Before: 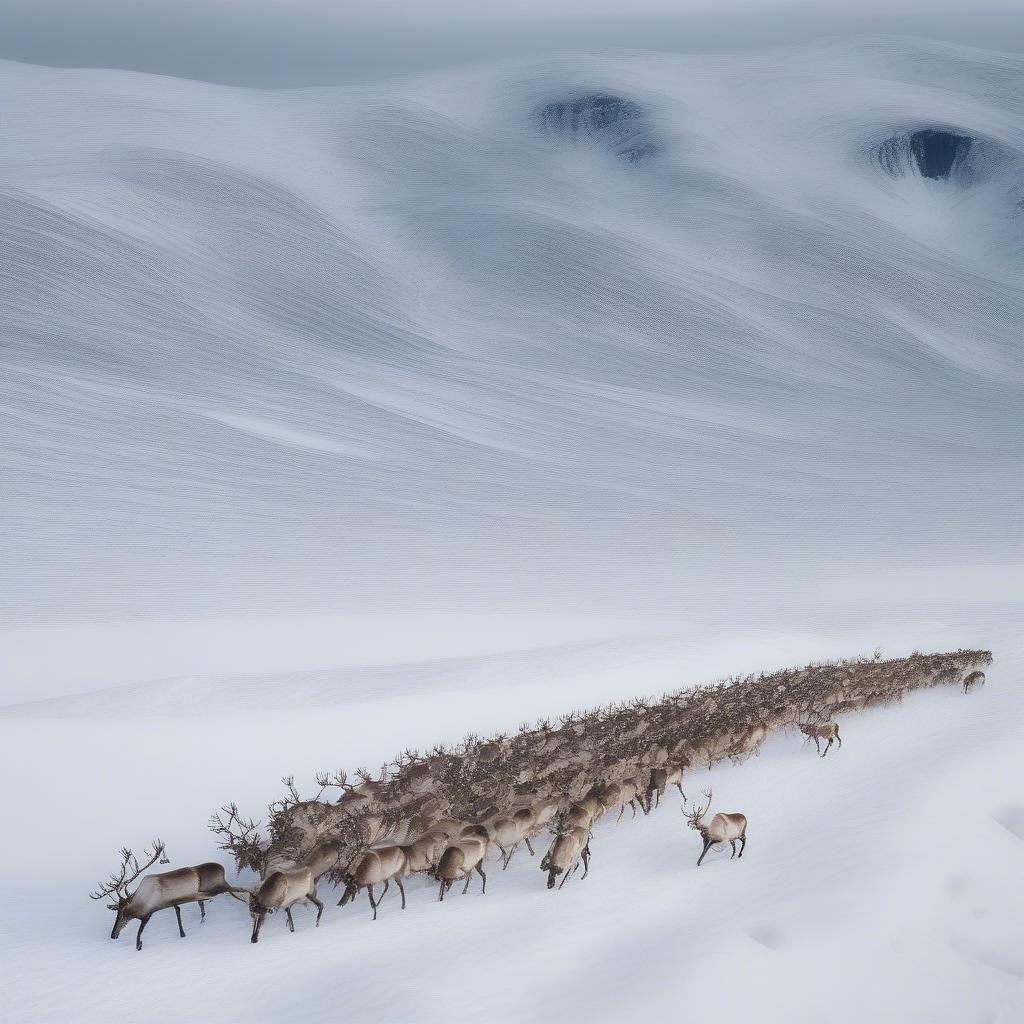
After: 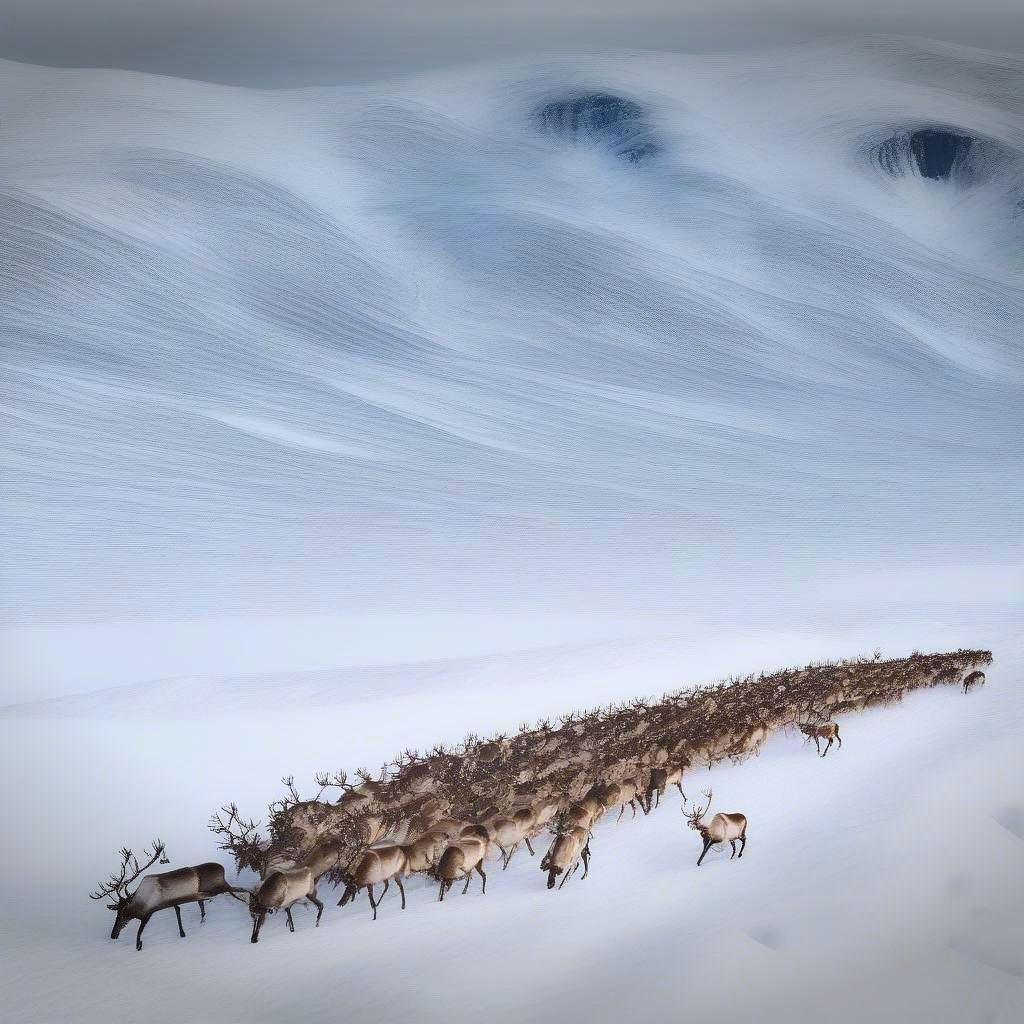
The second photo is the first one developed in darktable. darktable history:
contrast brightness saturation: contrast 0.197, brightness 0.17, saturation 0.227
shadows and highlights: soften with gaussian
color balance rgb: perceptual saturation grading › global saturation 25.347%
vignetting: fall-off start 99.16%, width/height ratio 1.307
